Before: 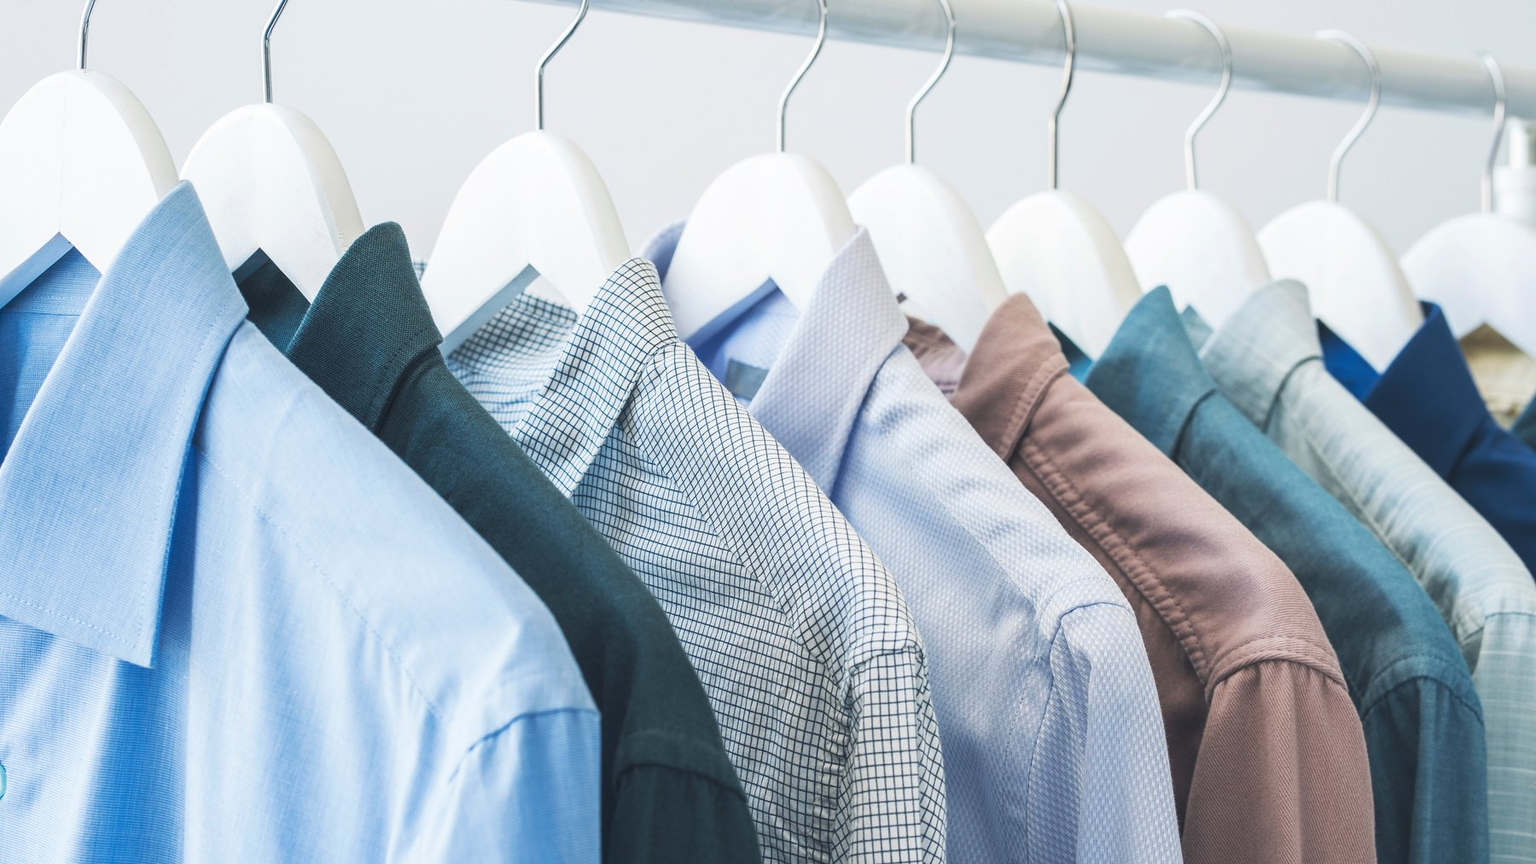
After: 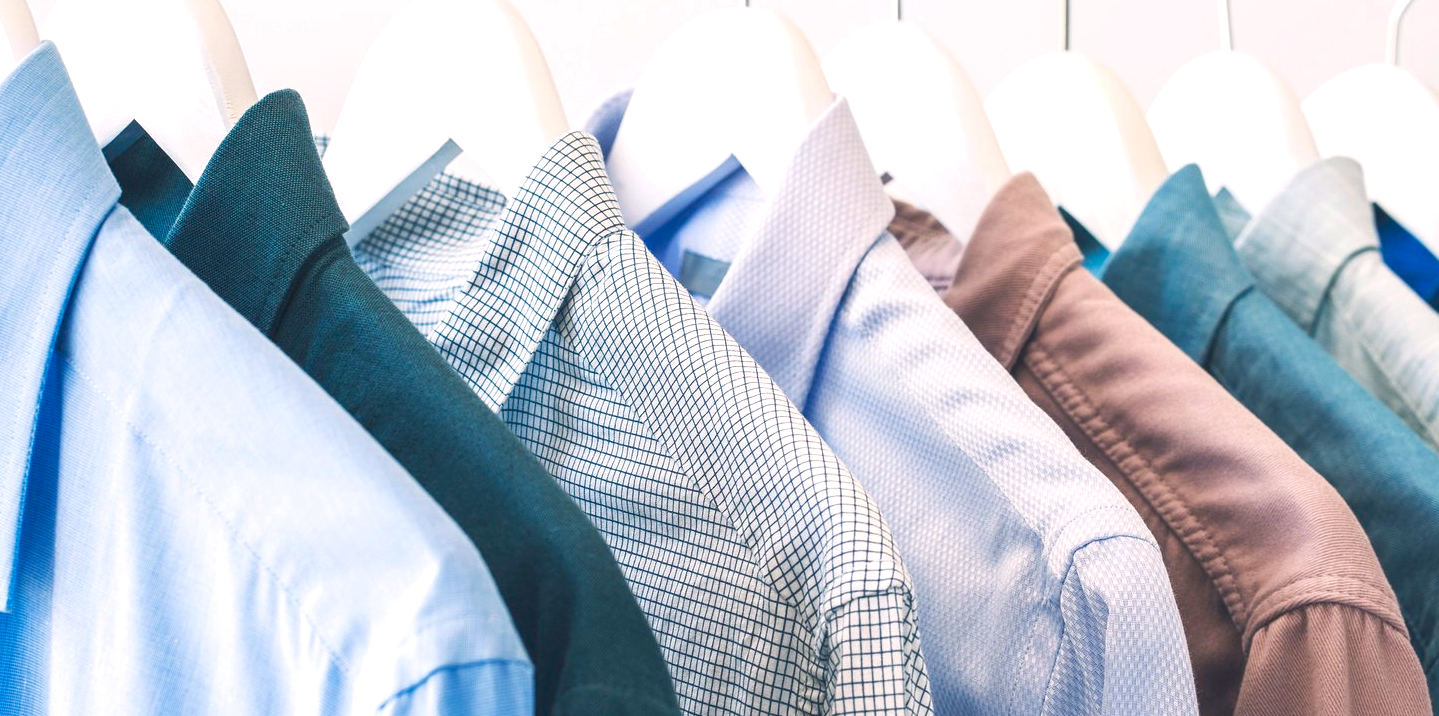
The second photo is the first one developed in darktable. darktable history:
crop: left 9.454%, top 16.945%, right 10.547%, bottom 12.363%
color balance rgb: highlights gain › chroma 2.439%, highlights gain › hue 37.68°, perceptual saturation grading › global saturation 0.178%, perceptual saturation grading › highlights -25.819%, perceptual saturation grading › shadows 29.682%, perceptual brilliance grading › highlights 8.341%, perceptual brilliance grading › mid-tones 4.015%, perceptual brilliance grading › shadows 1.608%, global vibrance 40.125%
